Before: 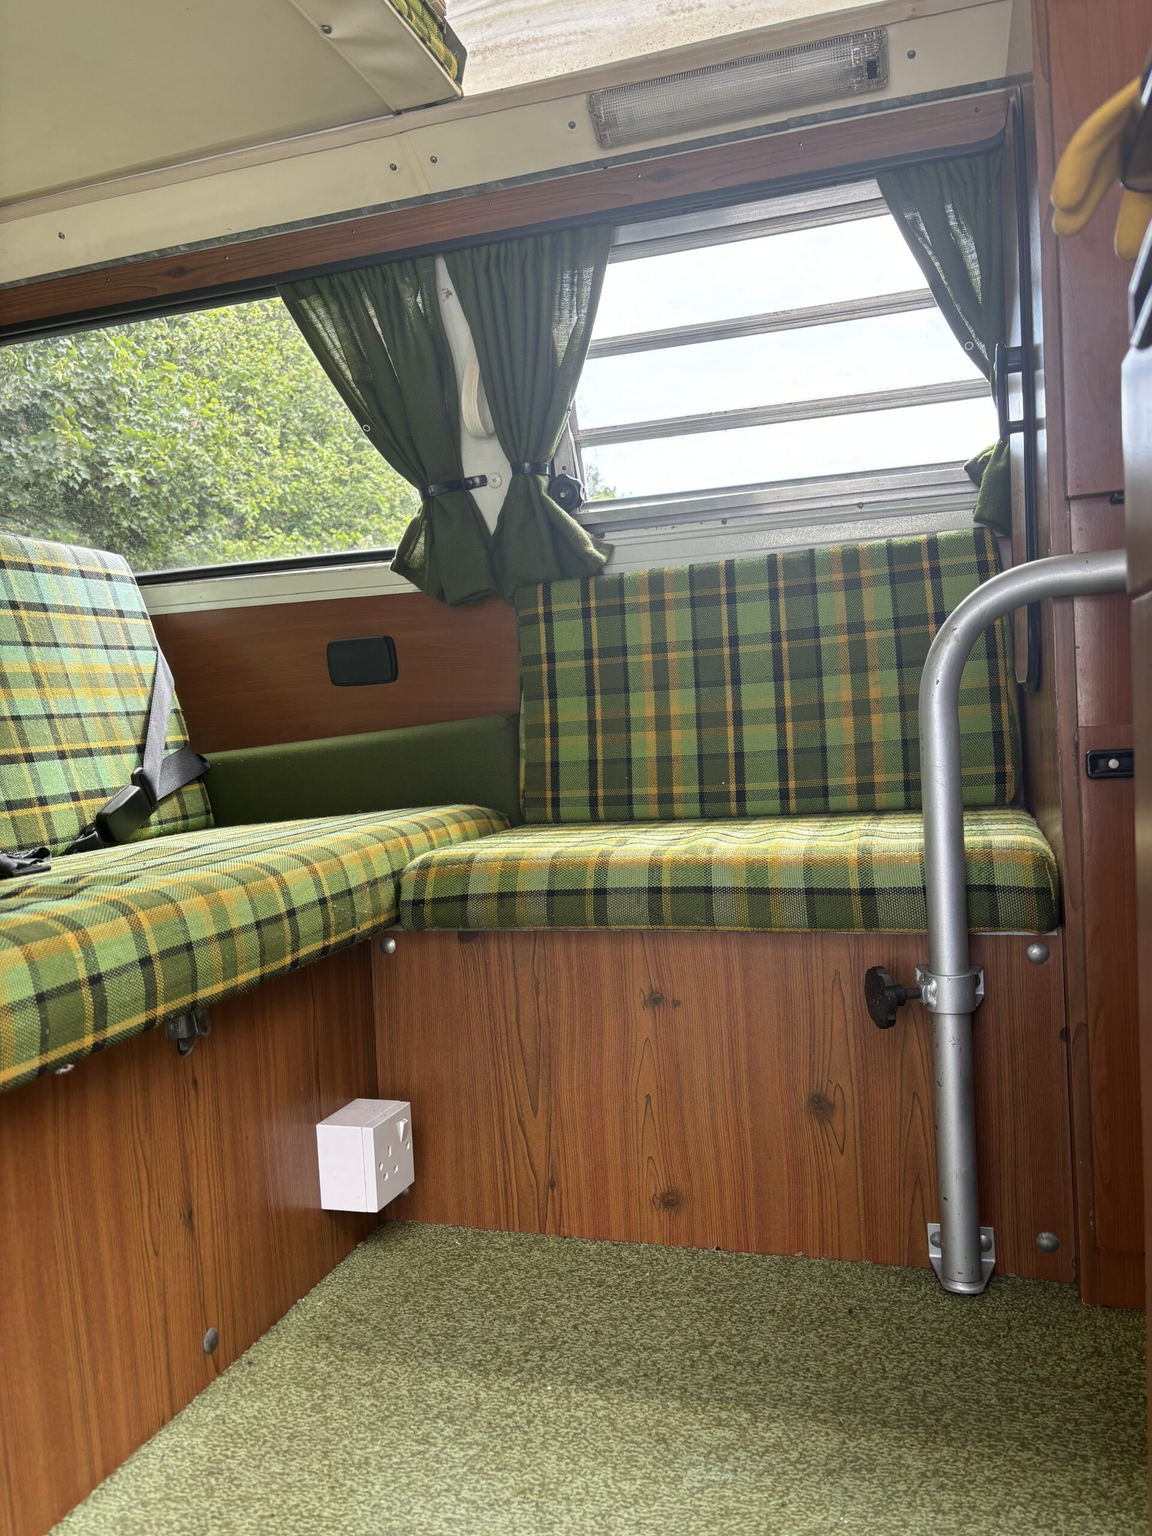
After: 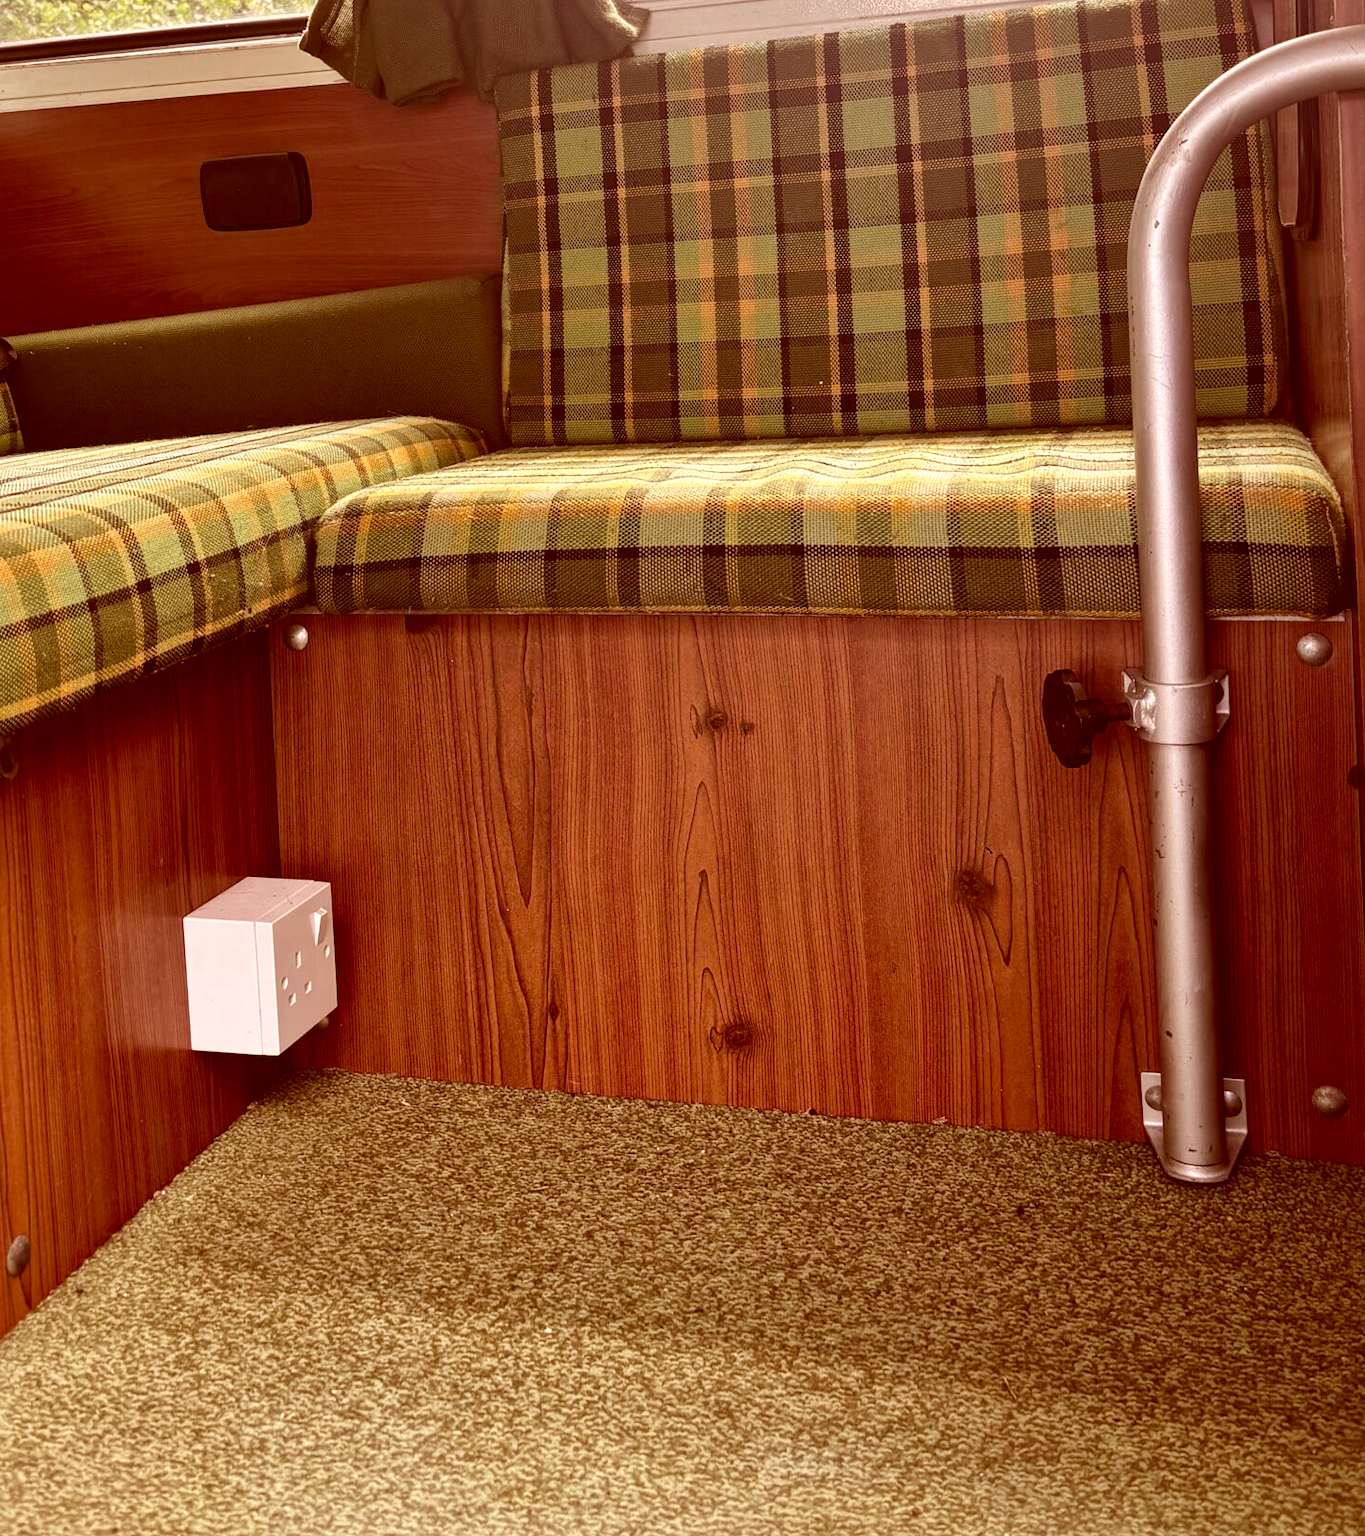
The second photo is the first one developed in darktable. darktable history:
local contrast: mode bilateral grid, contrast 25, coarseness 60, detail 151%, midtone range 0.2
color correction: highlights a* 9.03, highlights b* 8.71, shadows a* 40, shadows b* 40, saturation 0.8
crop and rotate: left 17.299%, top 35.115%, right 7.015%, bottom 1.024%
